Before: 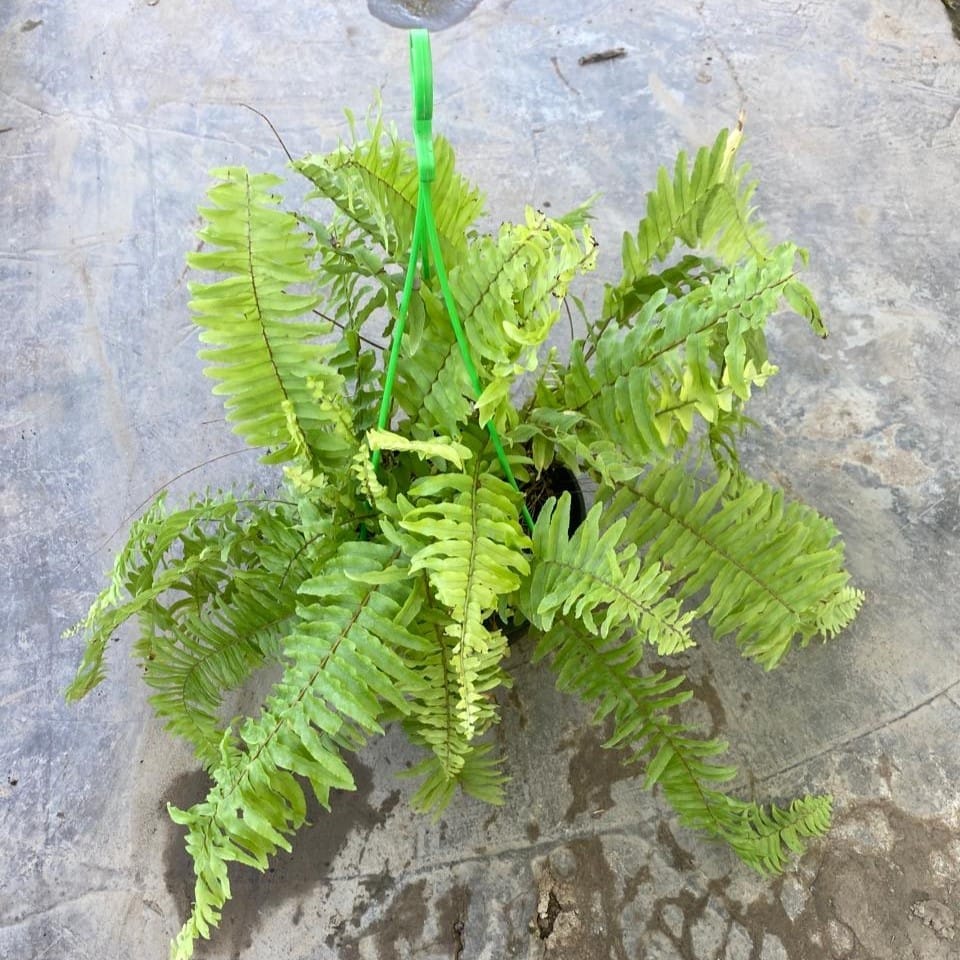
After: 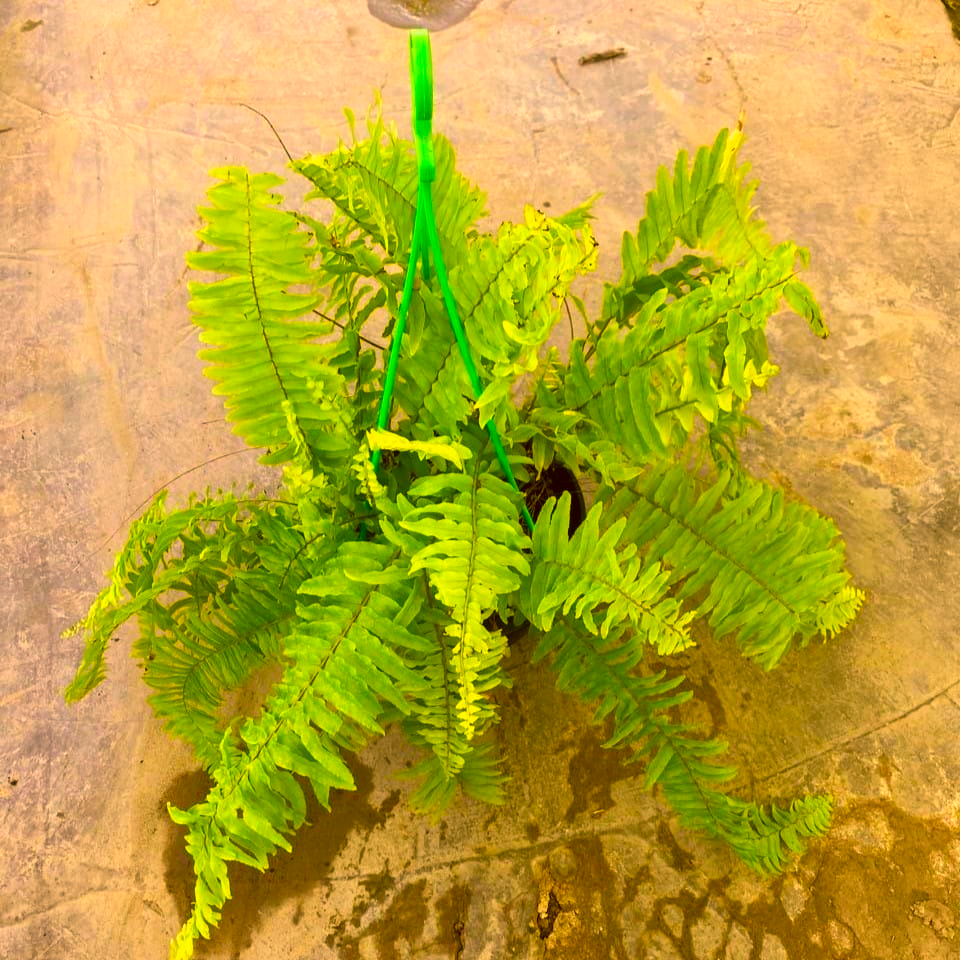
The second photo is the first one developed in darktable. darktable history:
color correction: highlights a* 10.92, highlights b* 30.76, shadows a* 2.65, shadows b* 17.03, saturation 1.76
